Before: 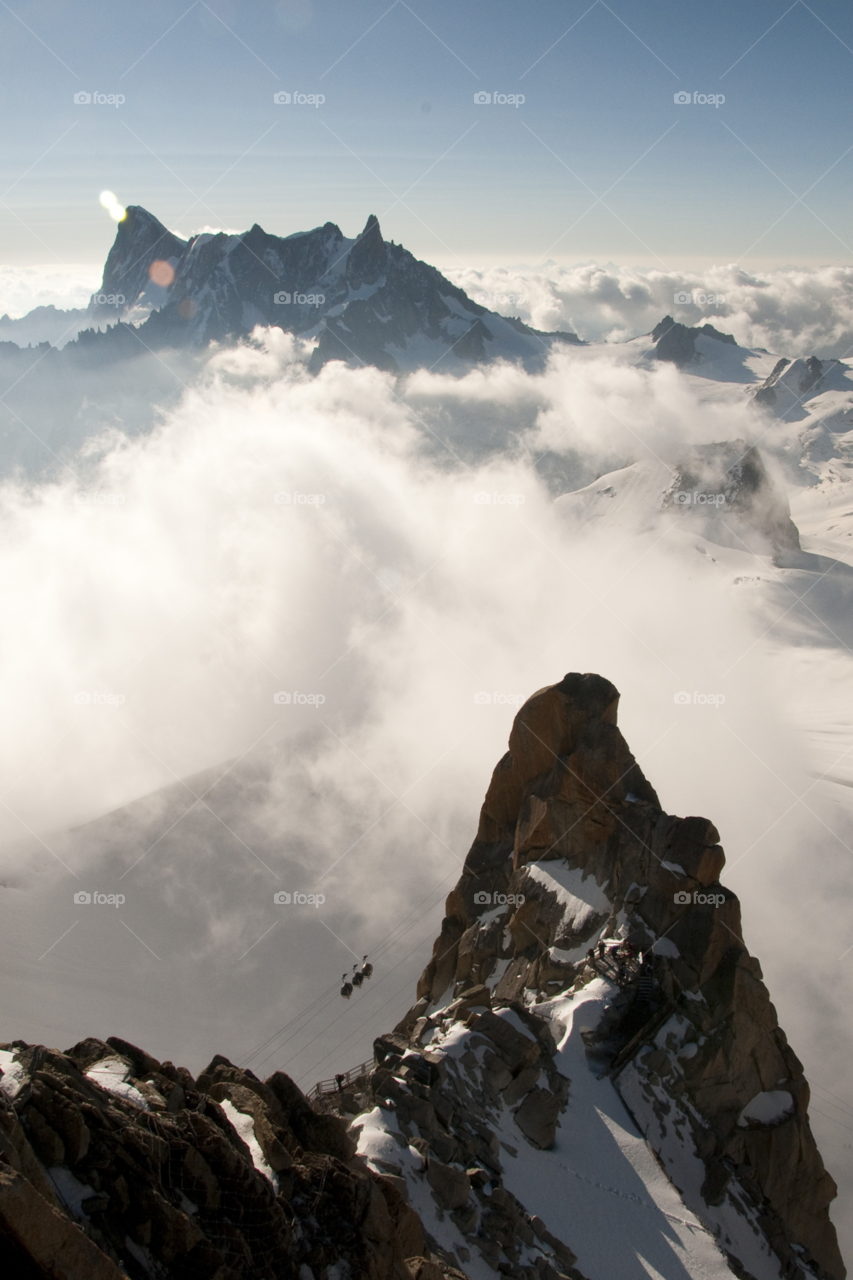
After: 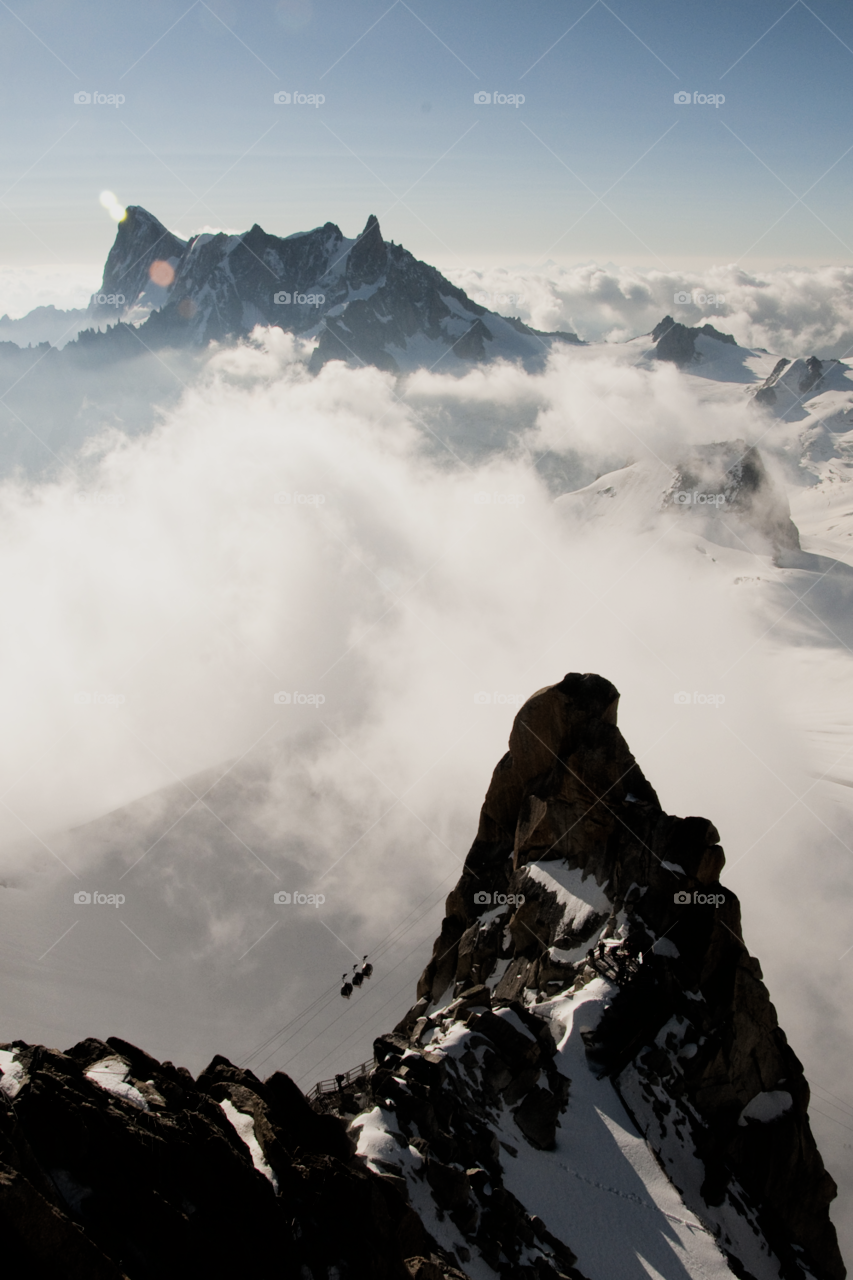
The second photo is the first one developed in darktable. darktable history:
filmic rgb: black relative exposure -5.04 EV, white relative exposure 3.52 EV, threshold 2.95 EV, hardness 3.17, contrast 1.2, highlights saturation mix -30.66%, iterations of high-quality reconstruction 0, enable highlight reconstruction true
